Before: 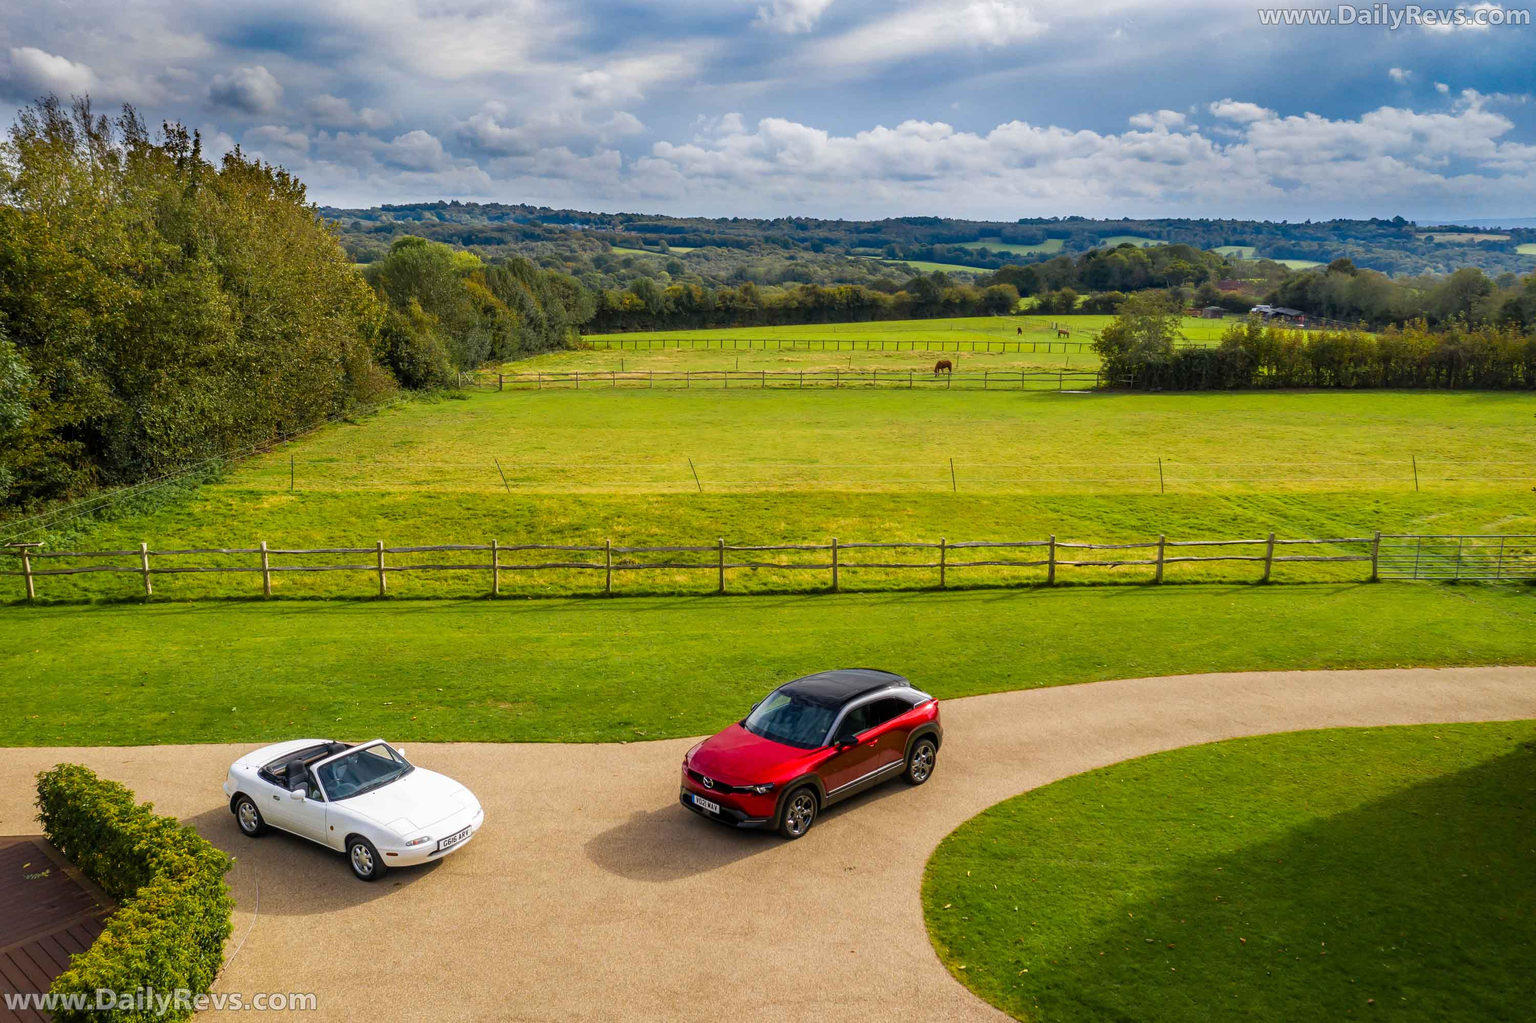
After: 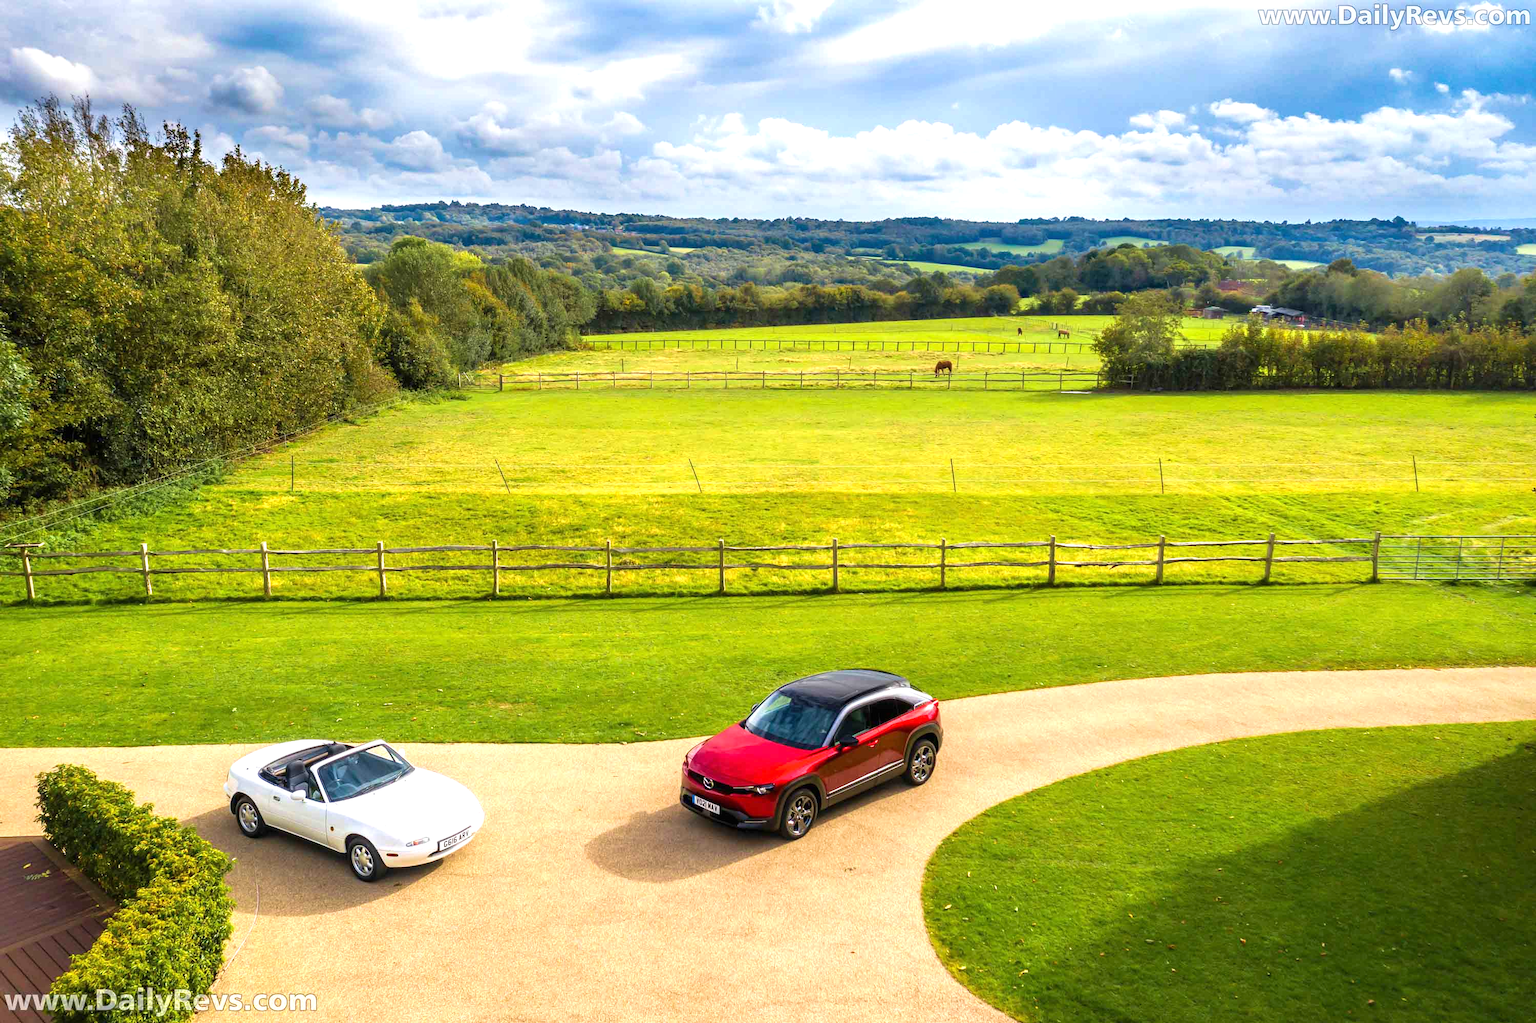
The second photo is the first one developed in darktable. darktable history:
velvia: on, module defaults
exposure: black level correction 0, exposure 0.948 EV, compensate exposure bias true, compensate highlight preservation false
